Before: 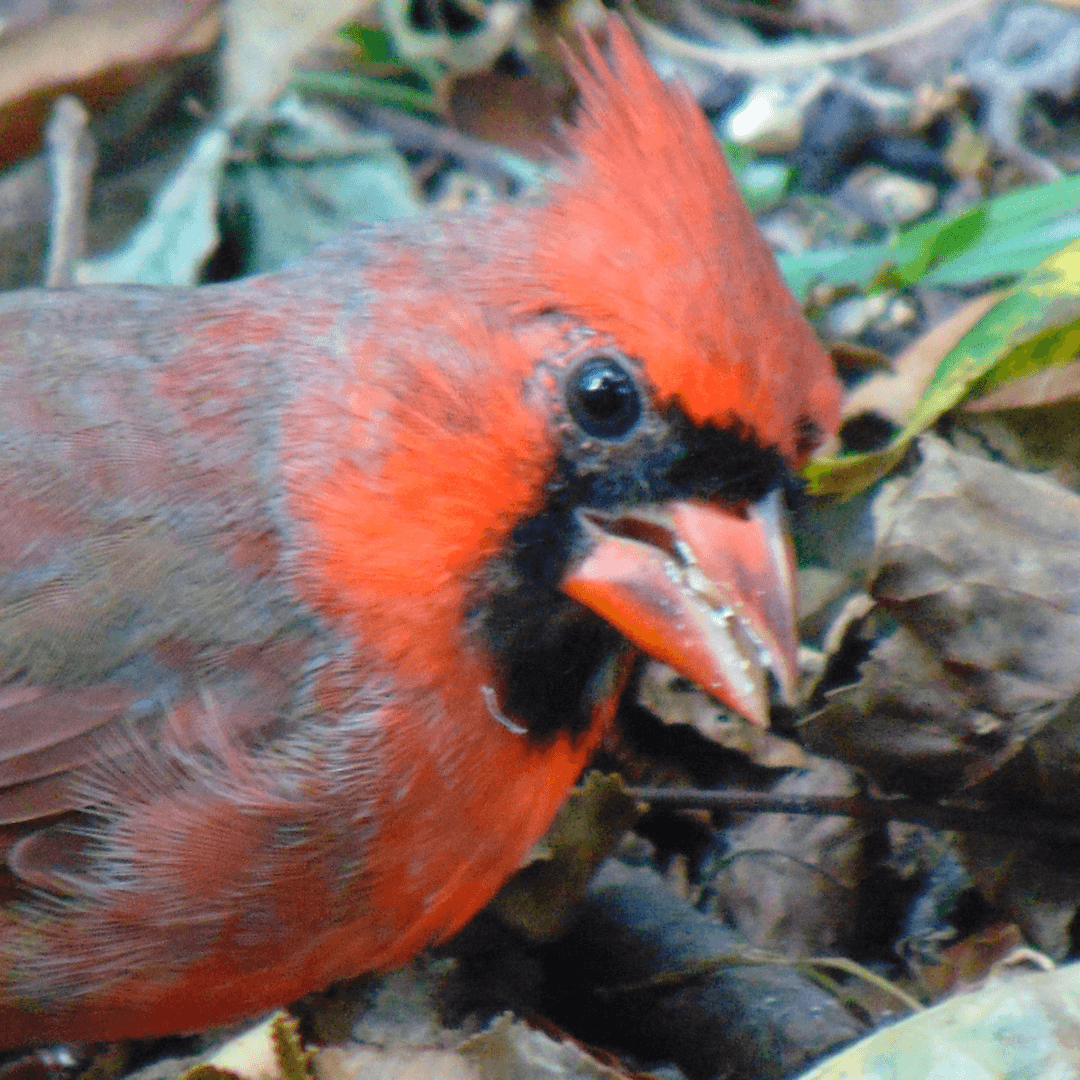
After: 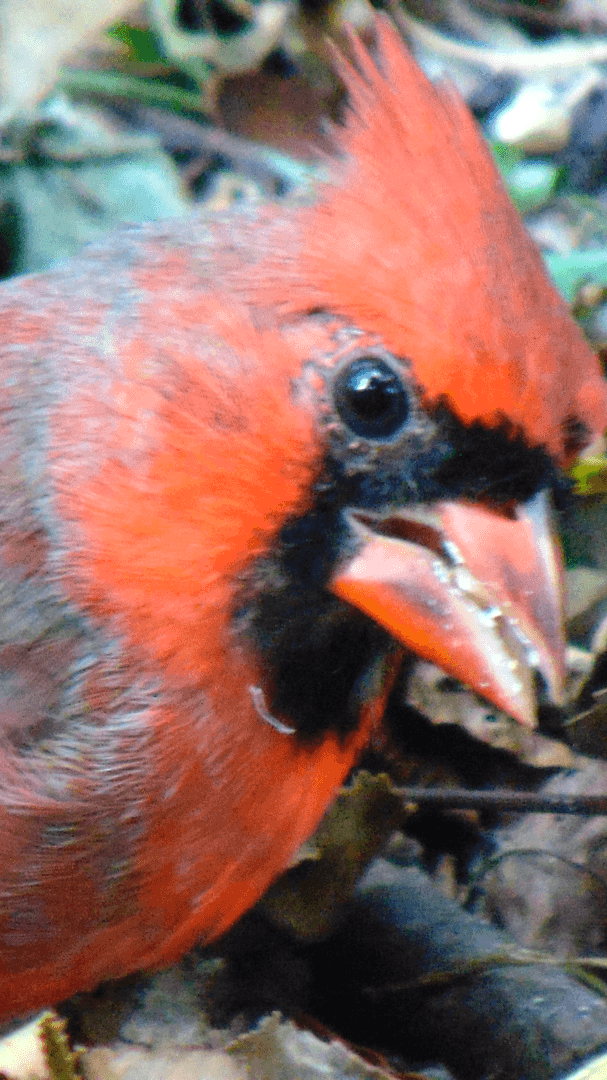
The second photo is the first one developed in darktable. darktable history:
tone equalizer: -8 EV -0.417 EV, -7 EV -0.389 EV, -6 EV -0.333 EV, -5 EV -0.222 EV, -3 EV 0.222 EV, -2 EV 0.333 EV, -1 EV 0.389 EV, +0 EV 0.417 EV, edges refinement/feathering 500, mask exposure compensation -1.57 EV, preserve details no
crop: left 21.496%, right 22.254%
